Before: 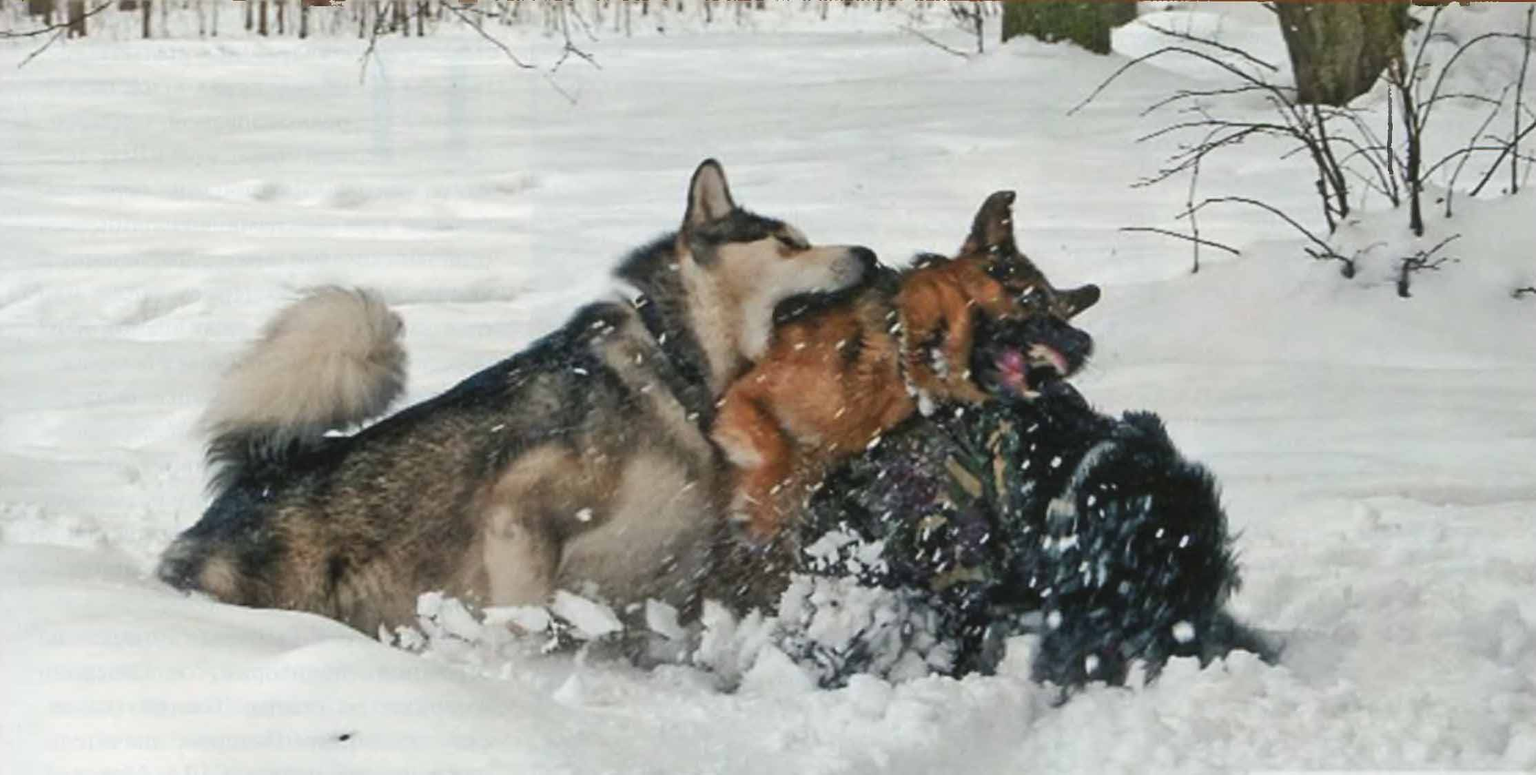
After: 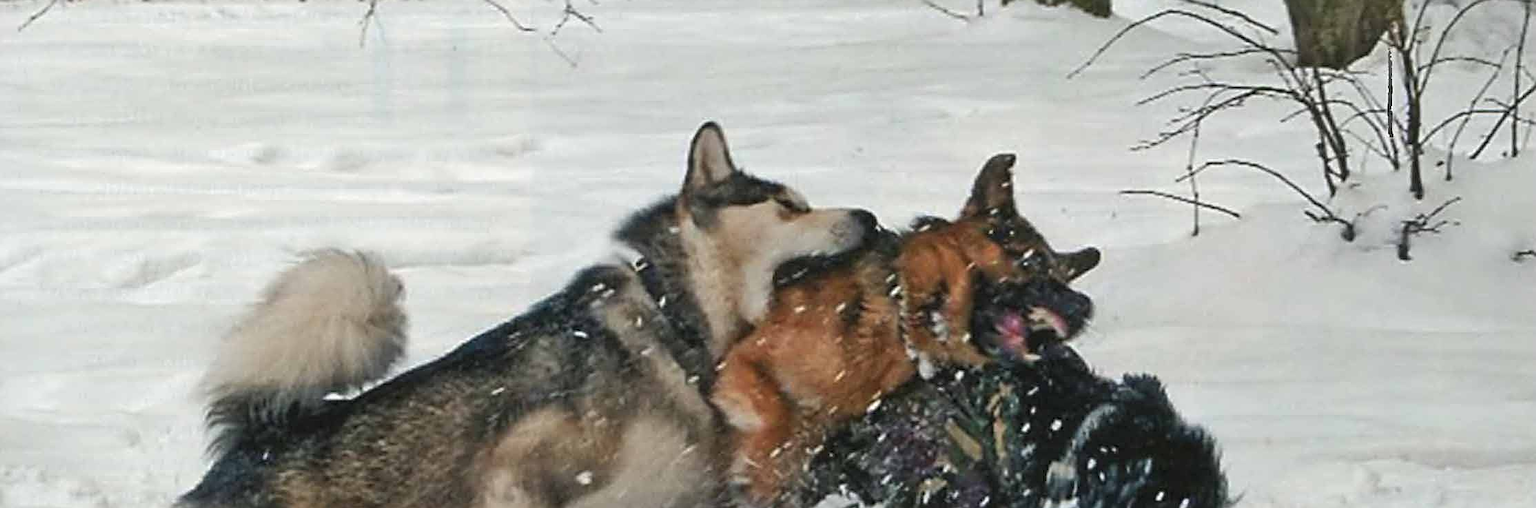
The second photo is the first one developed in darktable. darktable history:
sharpen: radius 2.531, amount 0.628
crop and rotate: top 4.848%, bottom 29.503%
